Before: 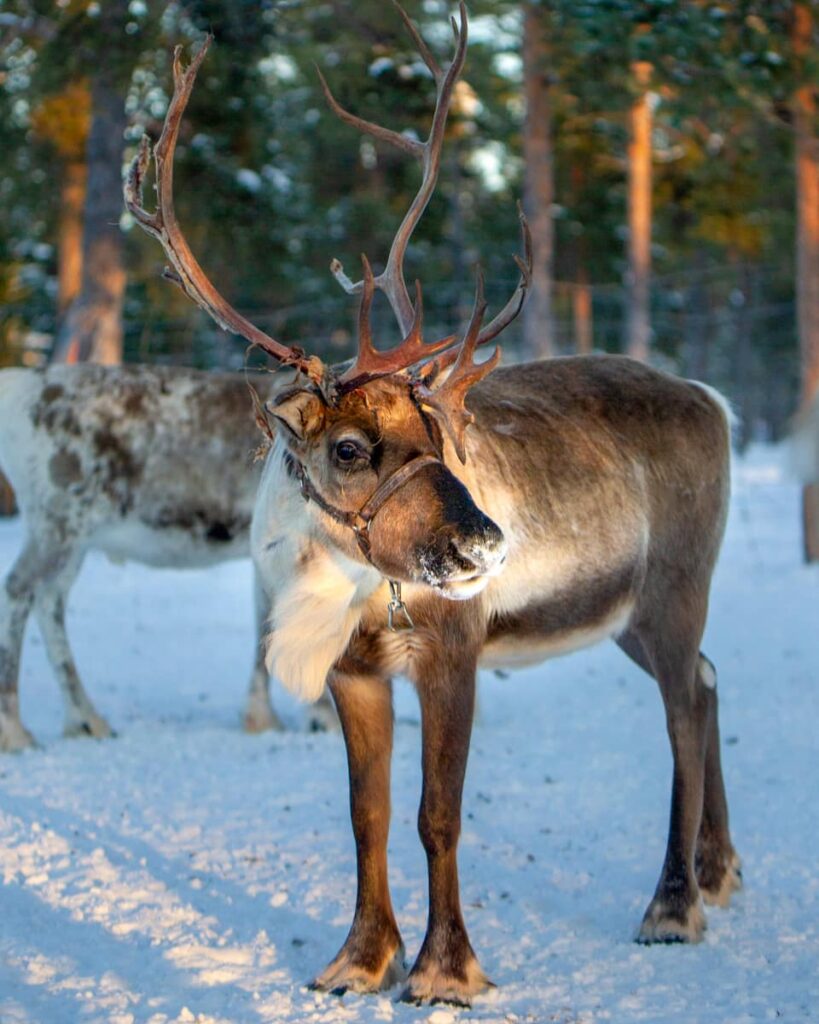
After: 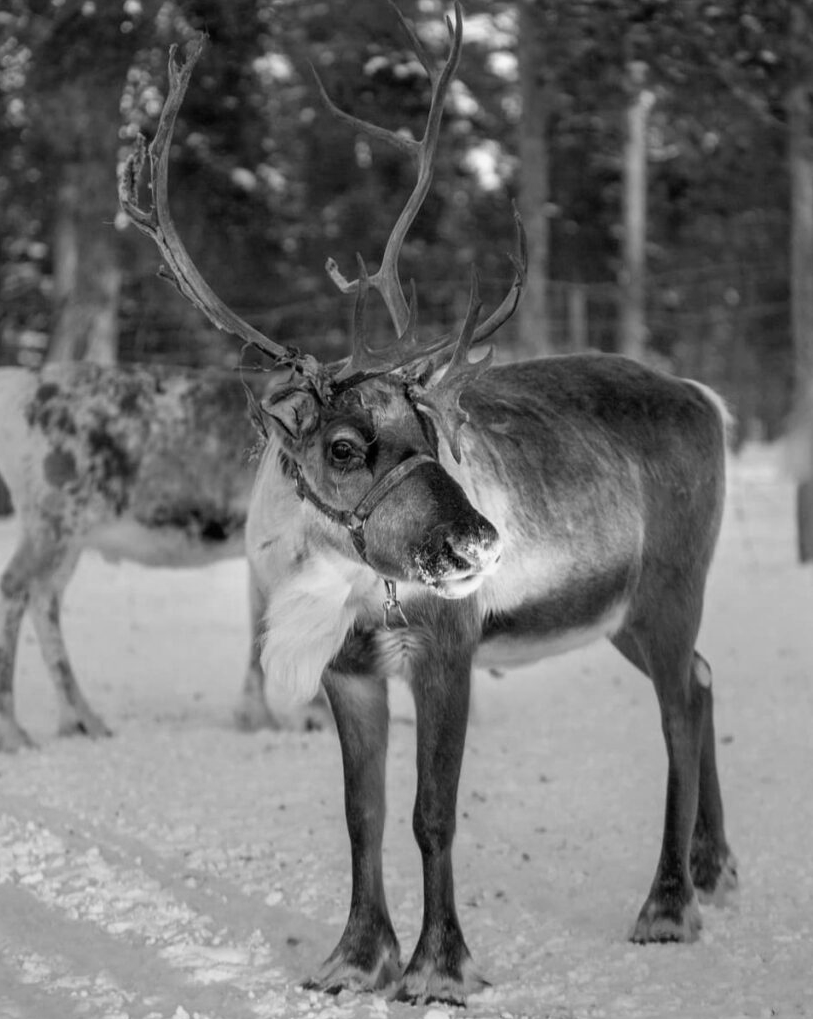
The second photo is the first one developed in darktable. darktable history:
crop and rotate: left 0.614%, top 0.179%, bottom 0.309%
color calibration: output gray [0.23, 0.37, 0.4, 0], gray › normalize channels true, illuminant same as pipeline (D50), adaptation XYZ, x 0.346, y 0.359, gamut compression 0
